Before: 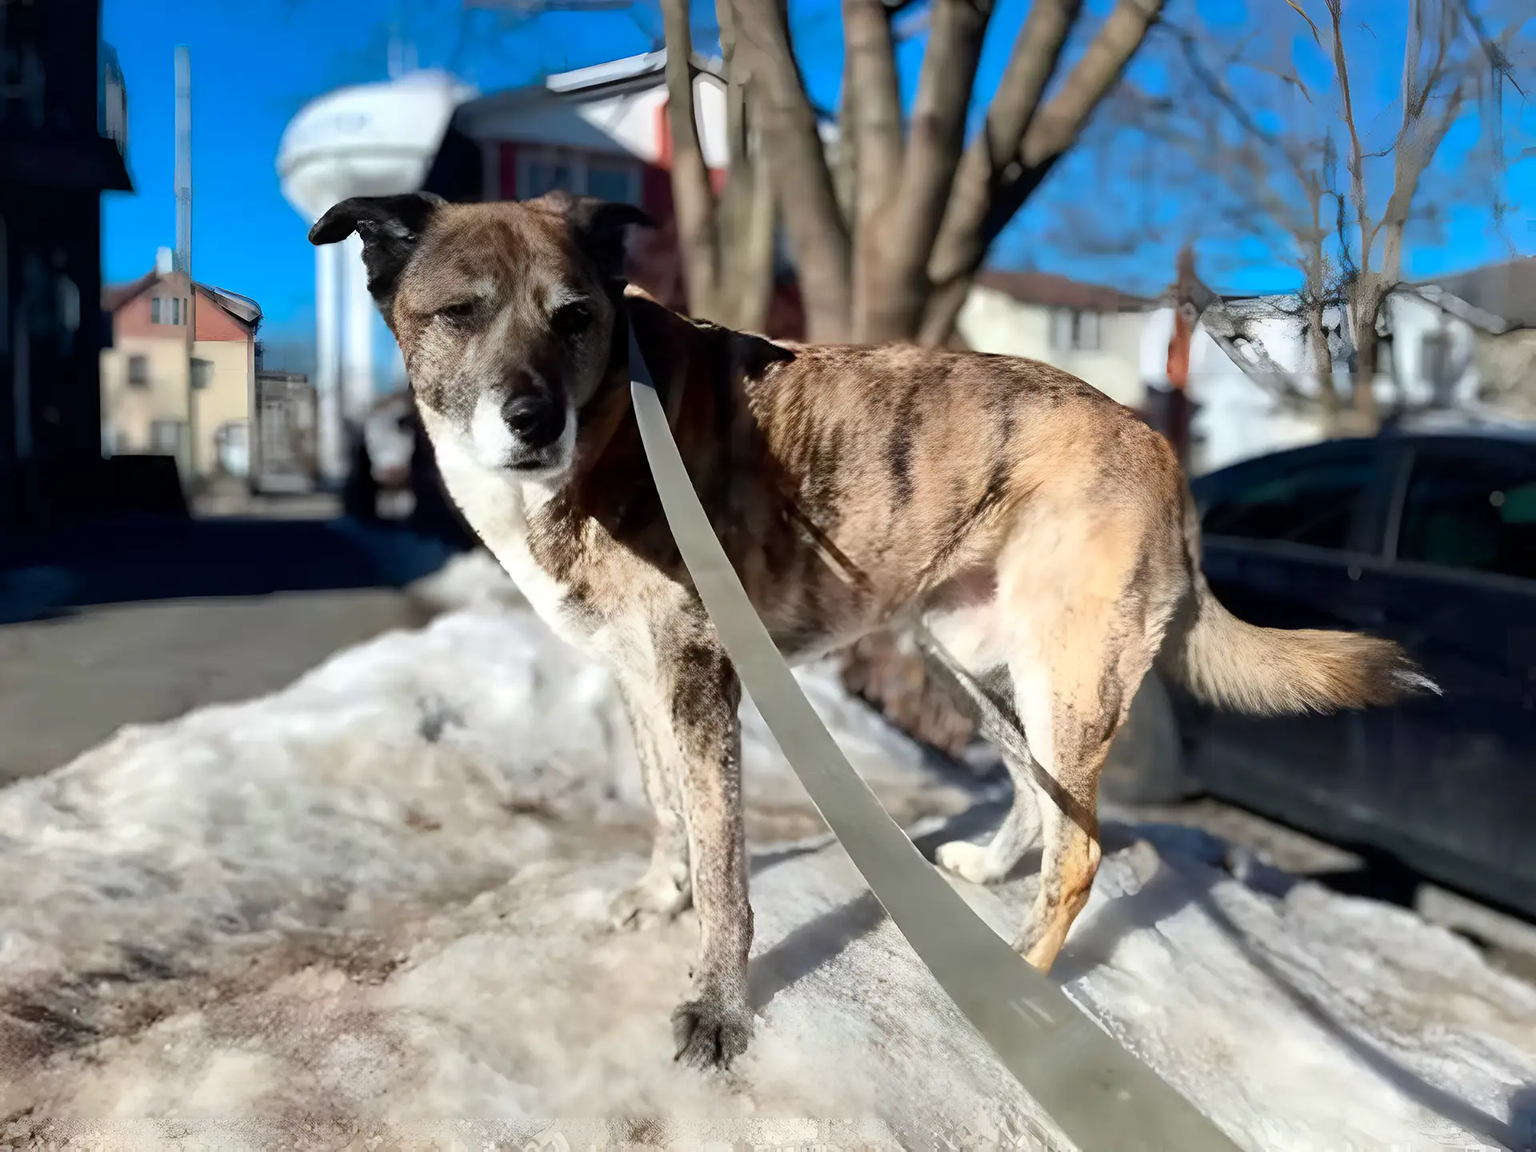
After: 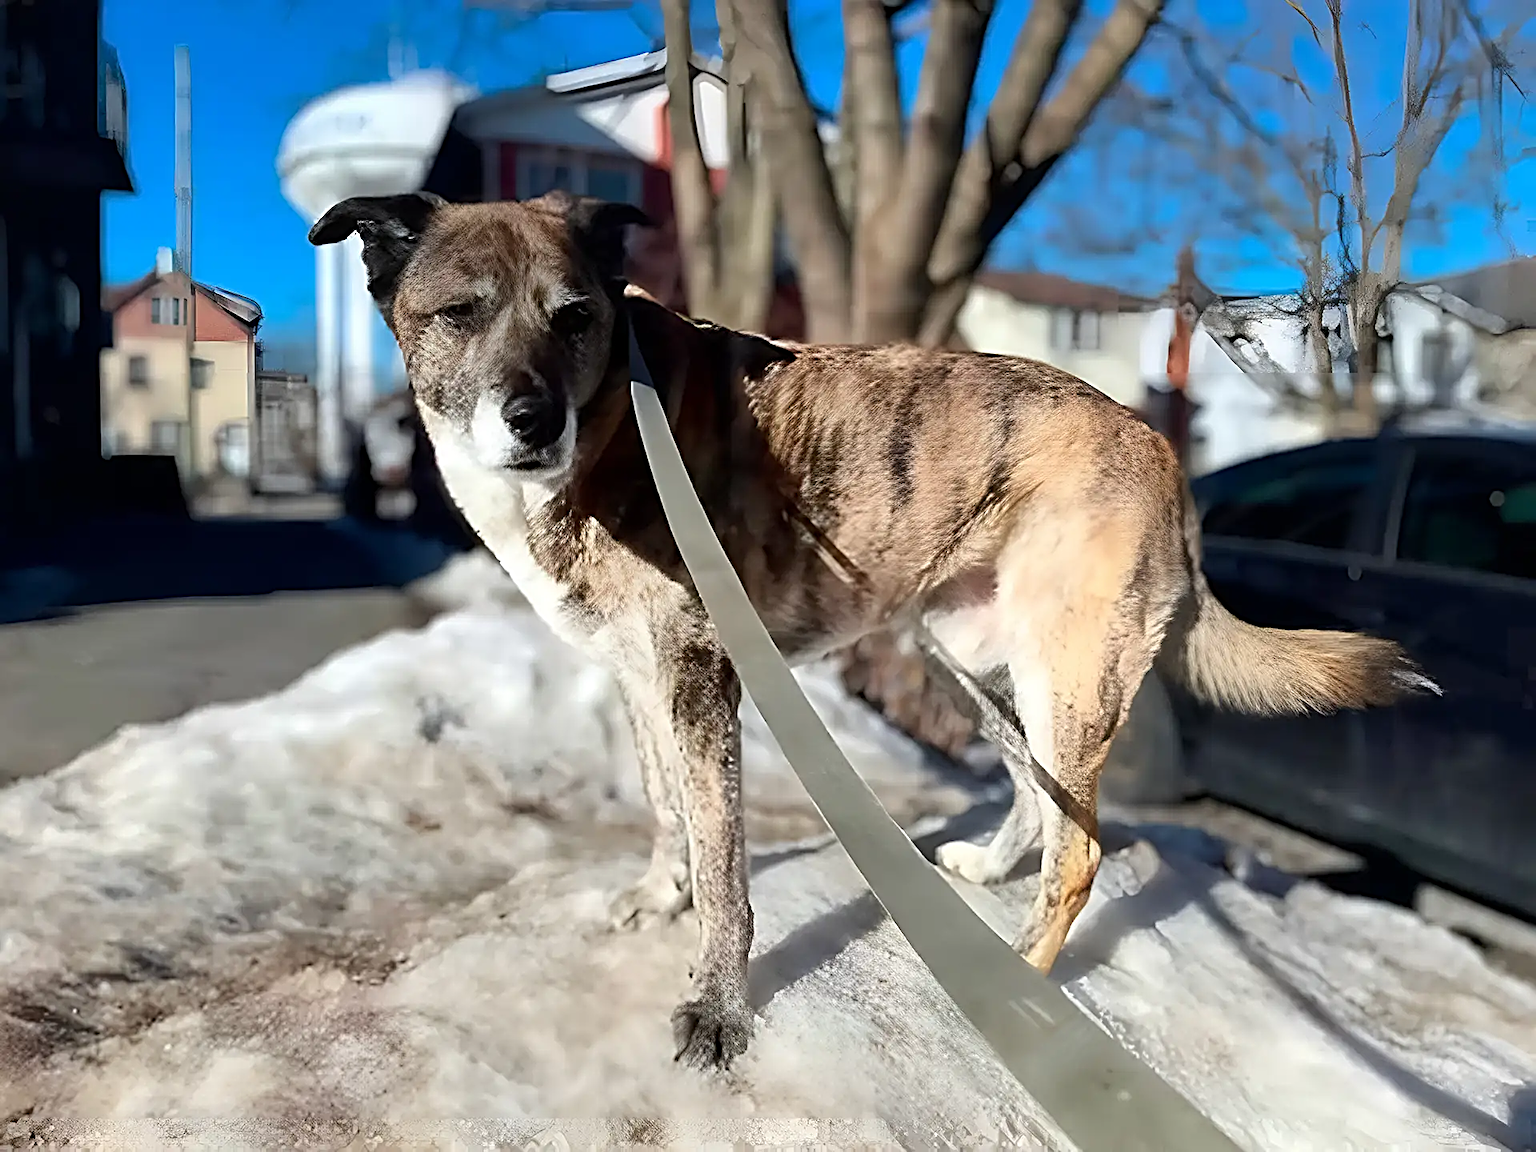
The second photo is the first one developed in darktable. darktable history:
sharpen: radius 3.058, amount 0.757
